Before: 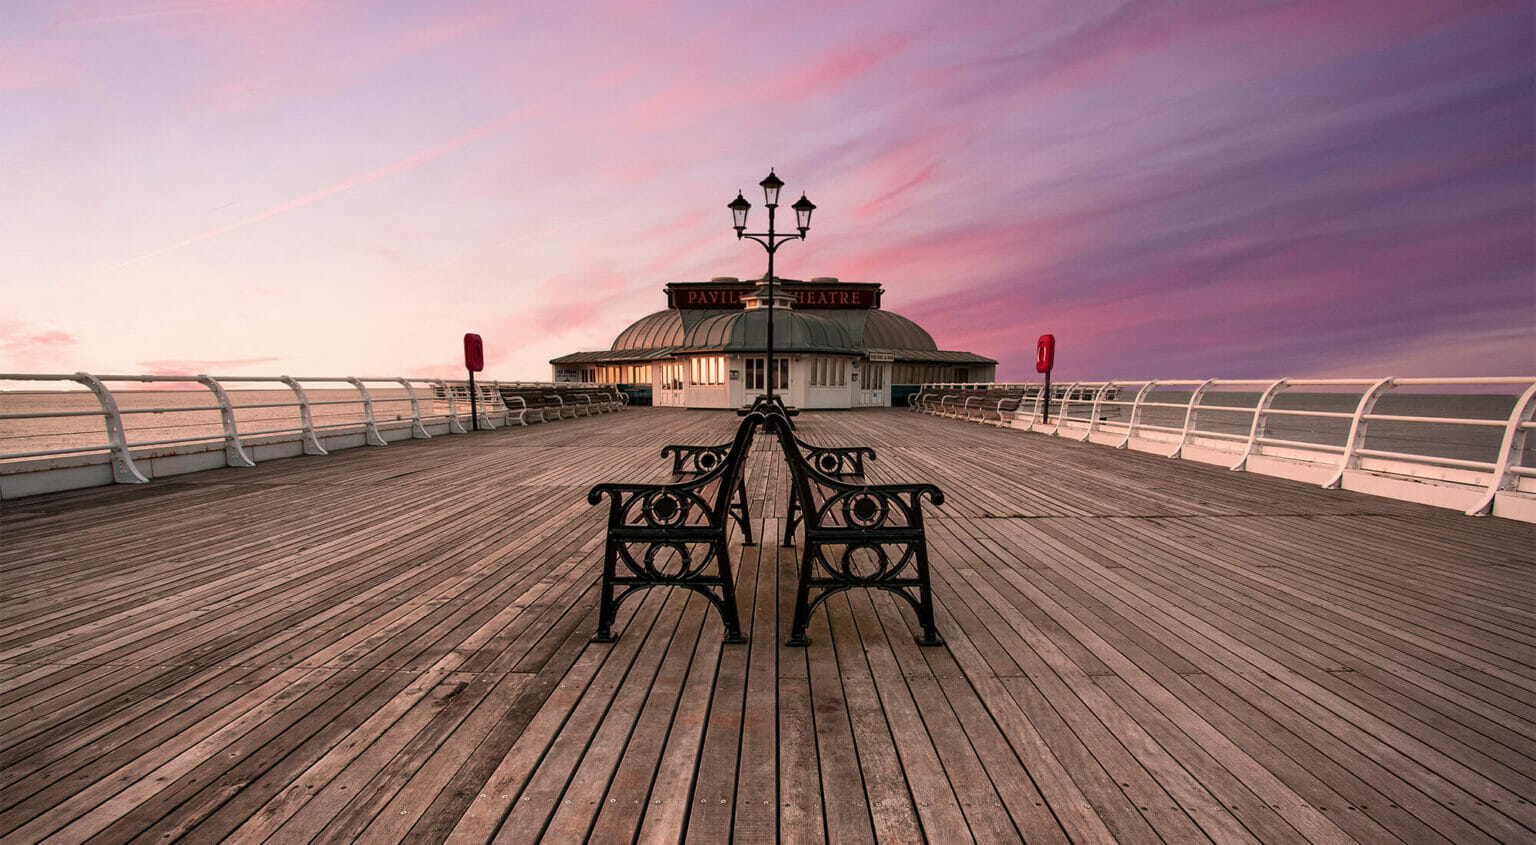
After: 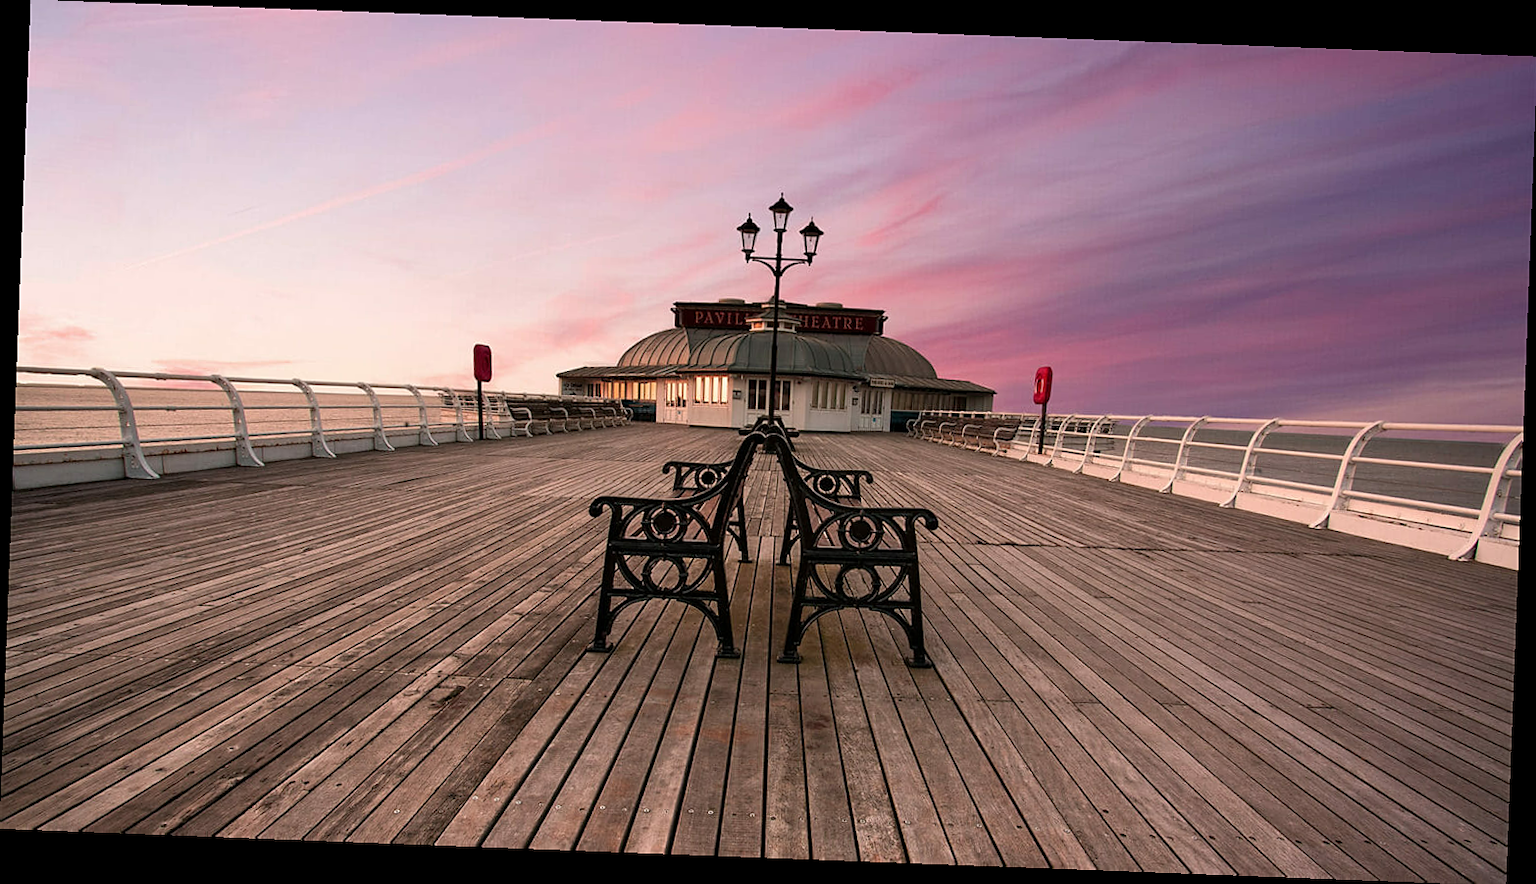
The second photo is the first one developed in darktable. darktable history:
rotate and perspective: rotation 2.17°, automatic cropping off
sharpen: radius 1.458, amount 0.398, threshold 1.271
